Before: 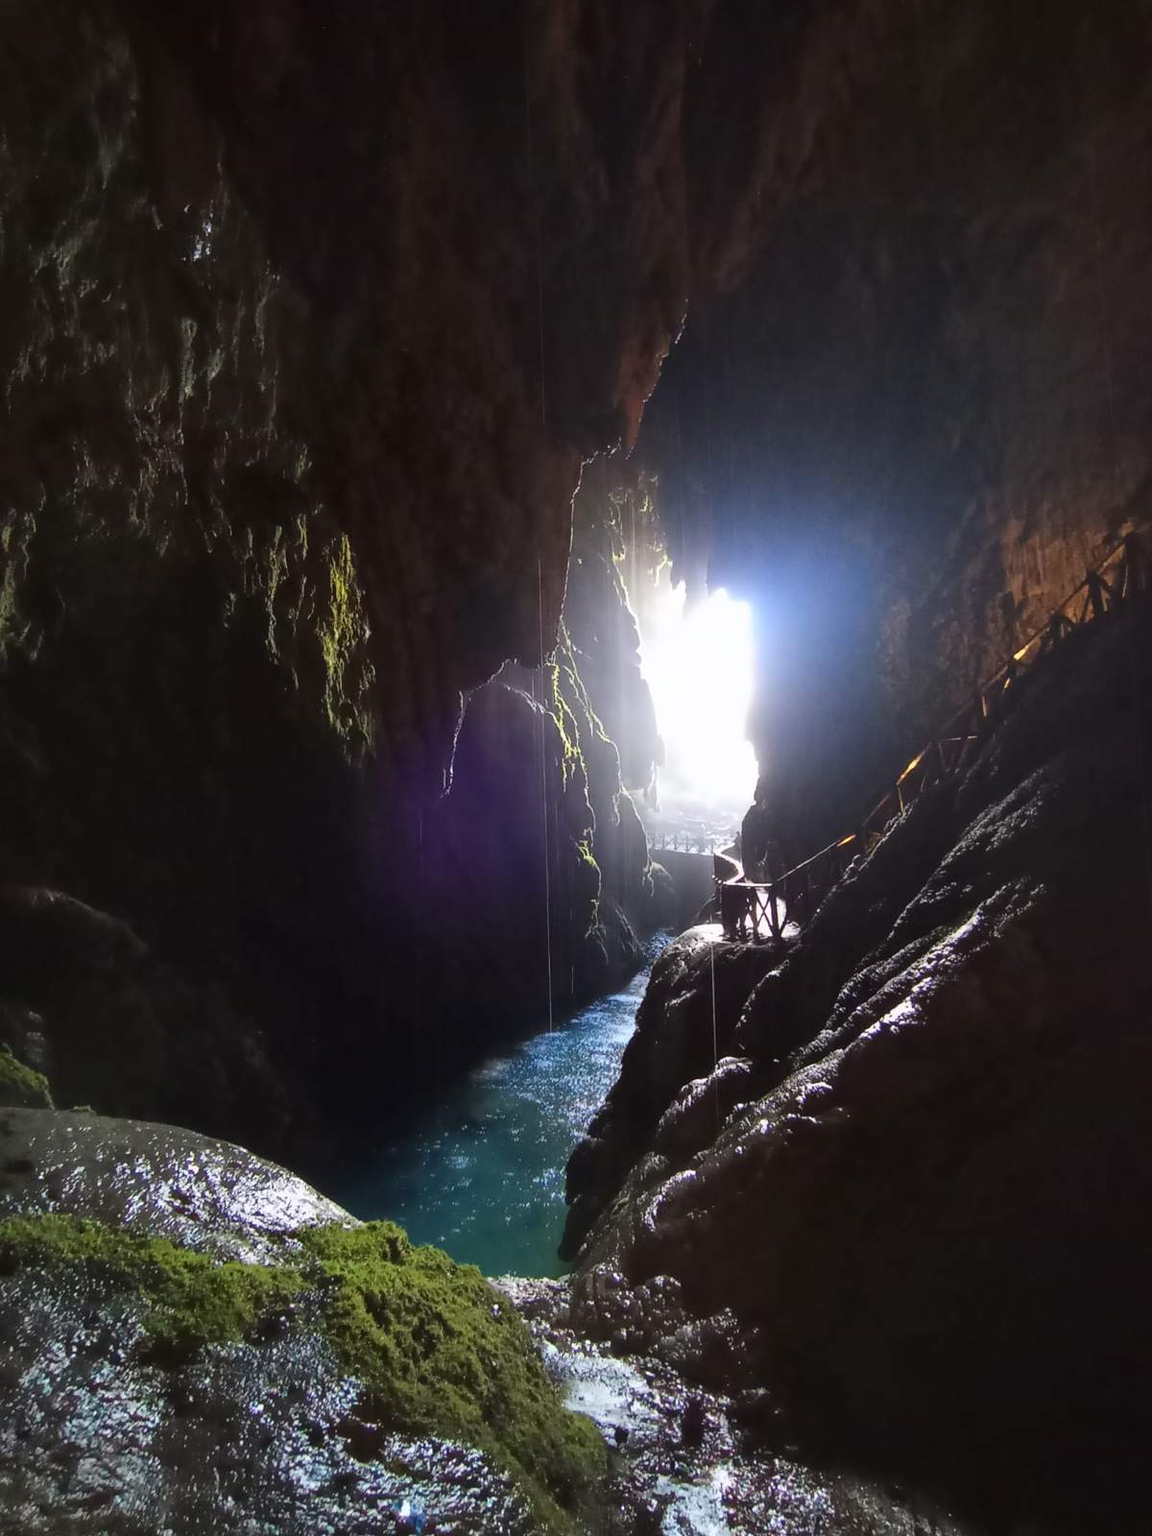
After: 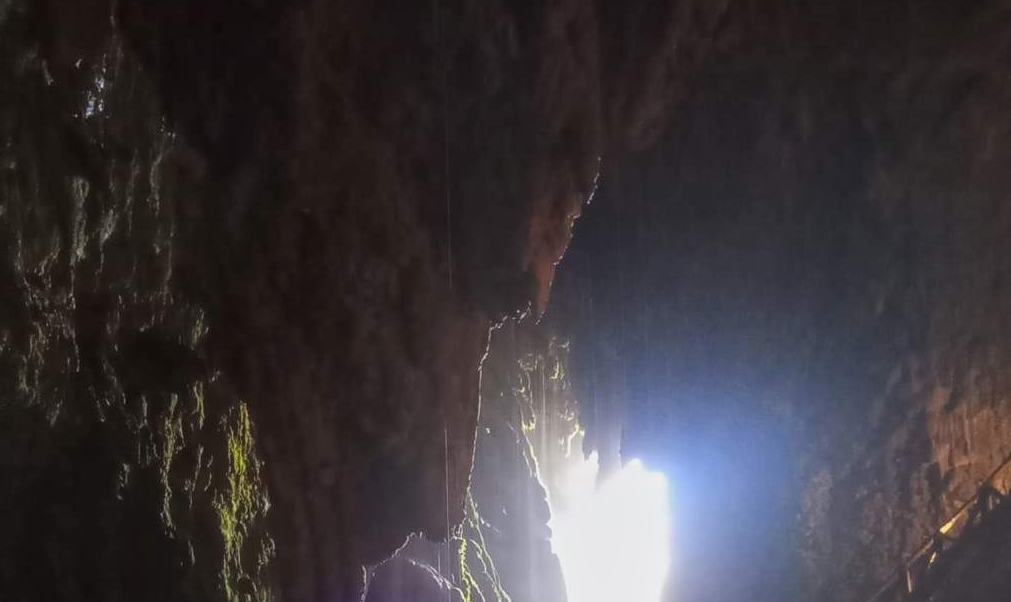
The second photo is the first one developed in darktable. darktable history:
local contrast: highlights 73%, shadows 17%, midtone range 0.195
exposure: exposure 0.025 EV, compensate highlight preservation false
crop and rotate: left 9.672%, top 9.645%, right 6.022%, bottom 52.693%
